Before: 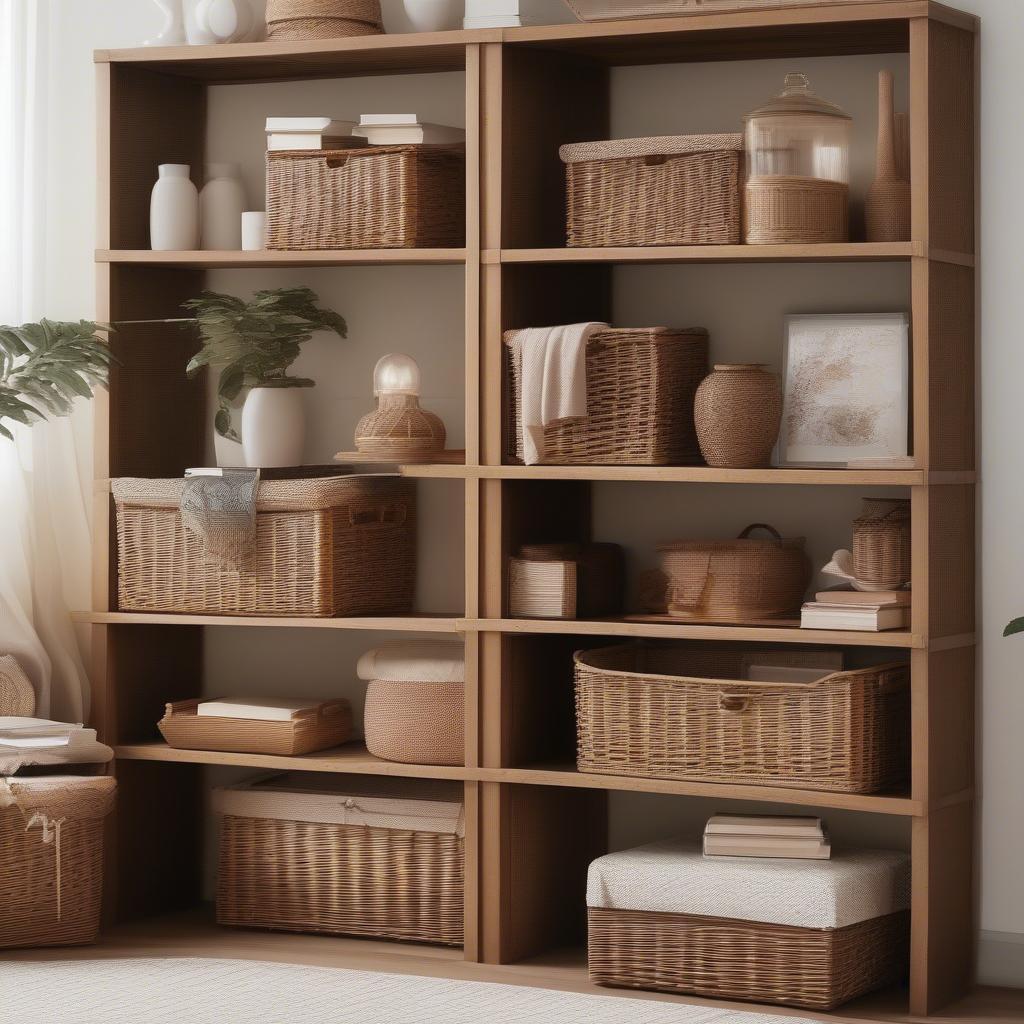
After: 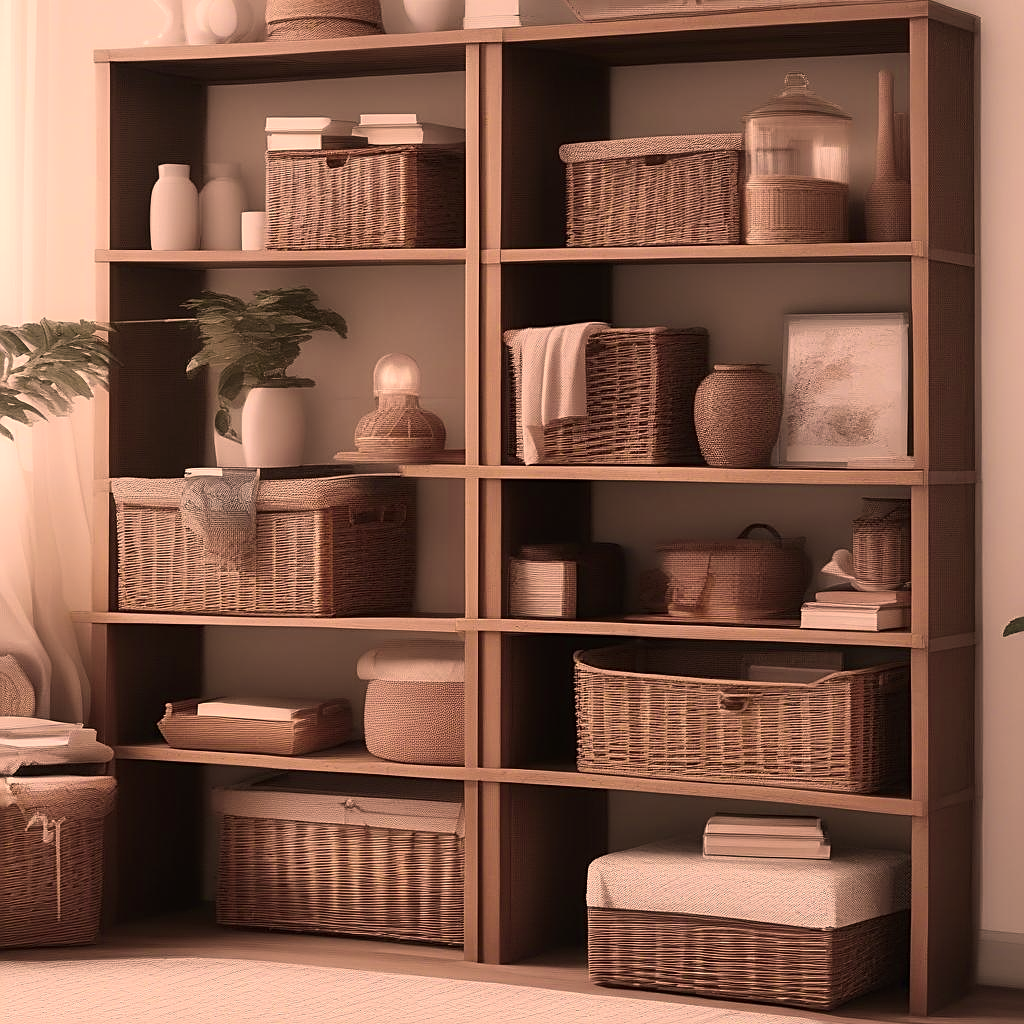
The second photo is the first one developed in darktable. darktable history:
color correction: highlights a* 21.89, highlights b* 22.38
color calibration: output R [0.946, 0.065, -0.013, 0], output G [-0.246, 1.264, -0.017, 0], output B [0.046, -0.098, 1.05, 0], illuminant same as pipeline (D50), adaptation none (bypass), x 0.332, y 0.334, temperature 5011.82 K
contrast brightness saturation: contrast 0.104, saturation -0.351
sharpen: on, module defaults
